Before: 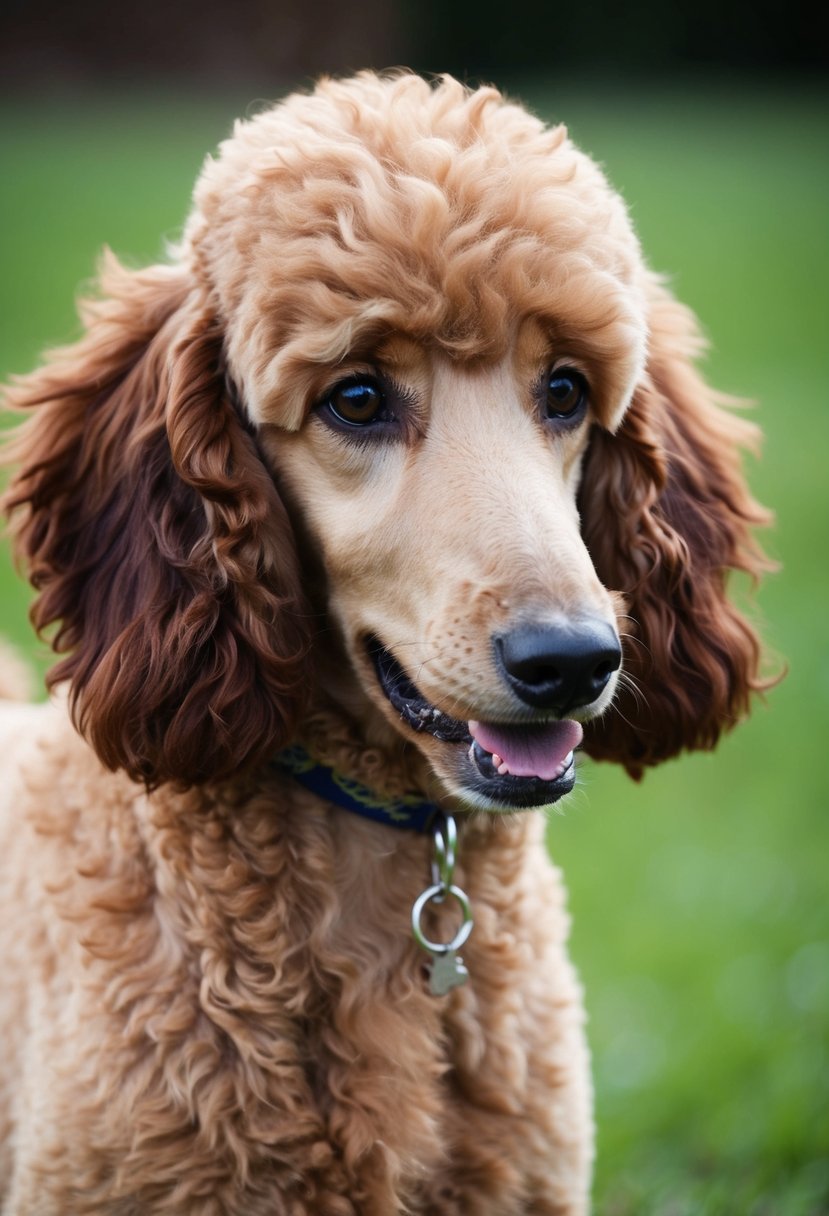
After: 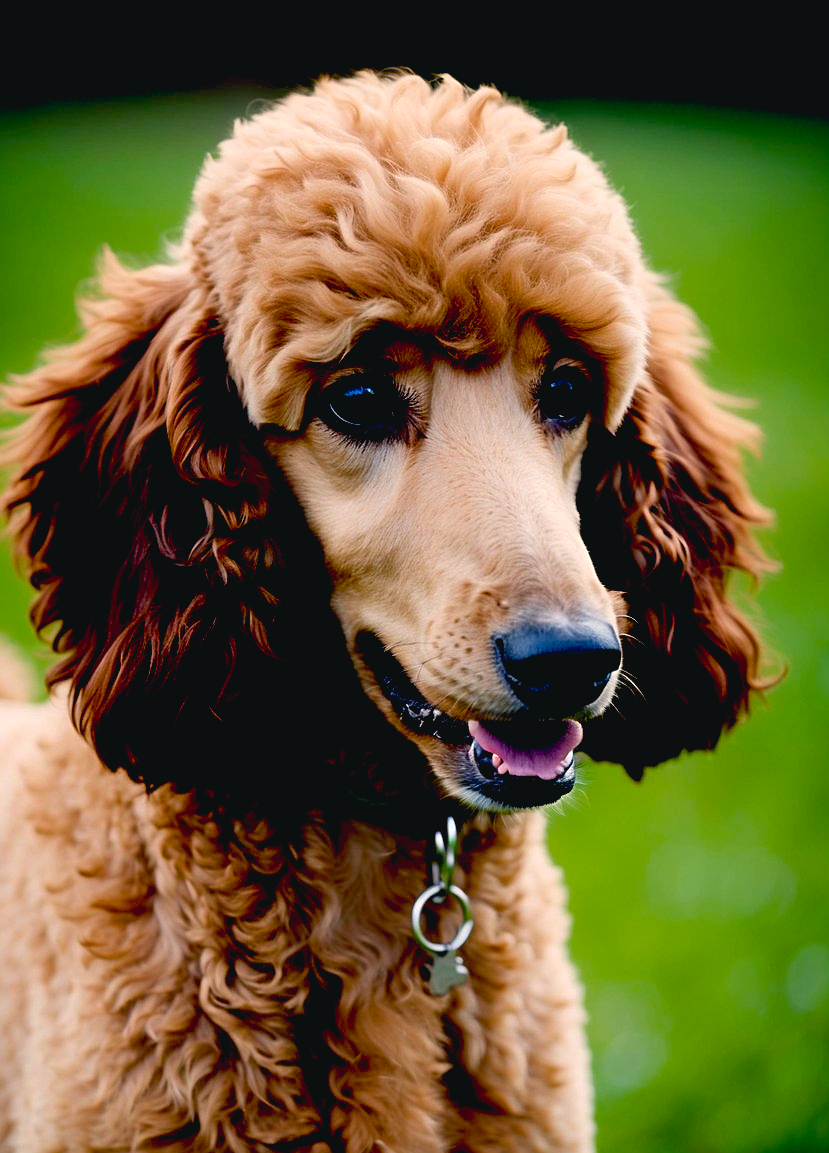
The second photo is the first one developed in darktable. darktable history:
crop and rotate: top 0.011%, bottom 5.111%
exposure: black level correction 0.055, exposure -0.031 EV, compensate highlight preservation false
sharpen: on, module defaults
color balance rgb: power › chroma 0.522%, power › hue 215.21°, highlights gain › chroma 3.017%, highlights gain › hue 60.27°, global offset › luminance 0.488%, global offset › hue 169.64°, perceptual saturation grading › global saturation 9.904%, global vibrance 31.576%
